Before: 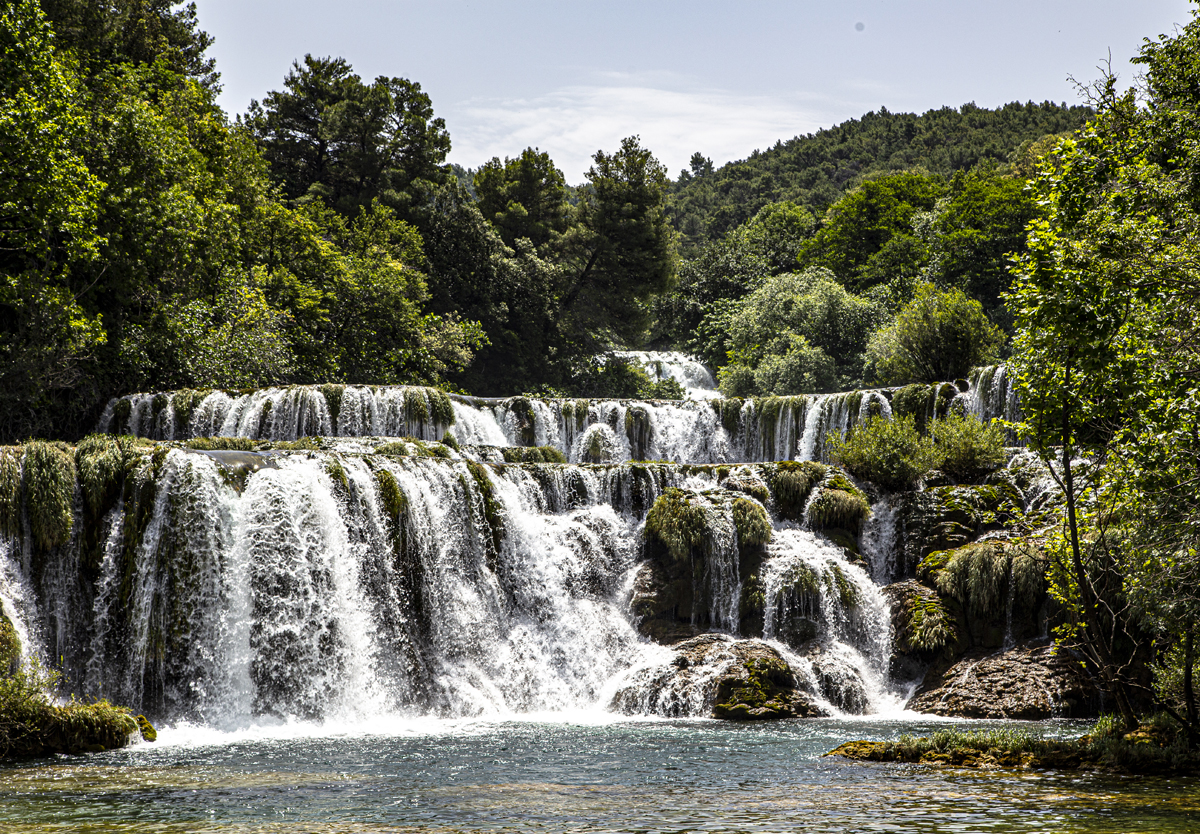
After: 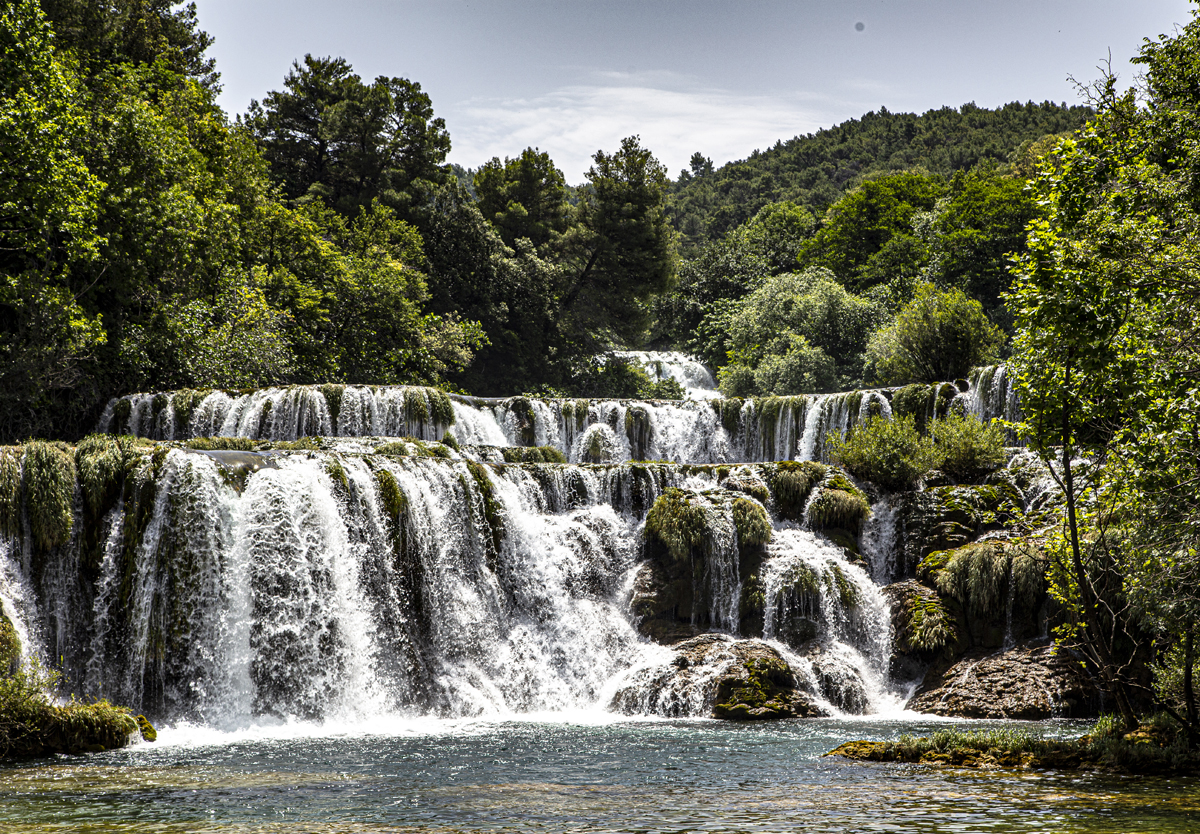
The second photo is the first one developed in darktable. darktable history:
exposure: compensate highlight preservation false
shadows and highlights: shadows 24.64, highlights -78.95, shadows color adjustment 99.17%, highlights color adjustment 0.359%, soften with gaussian
